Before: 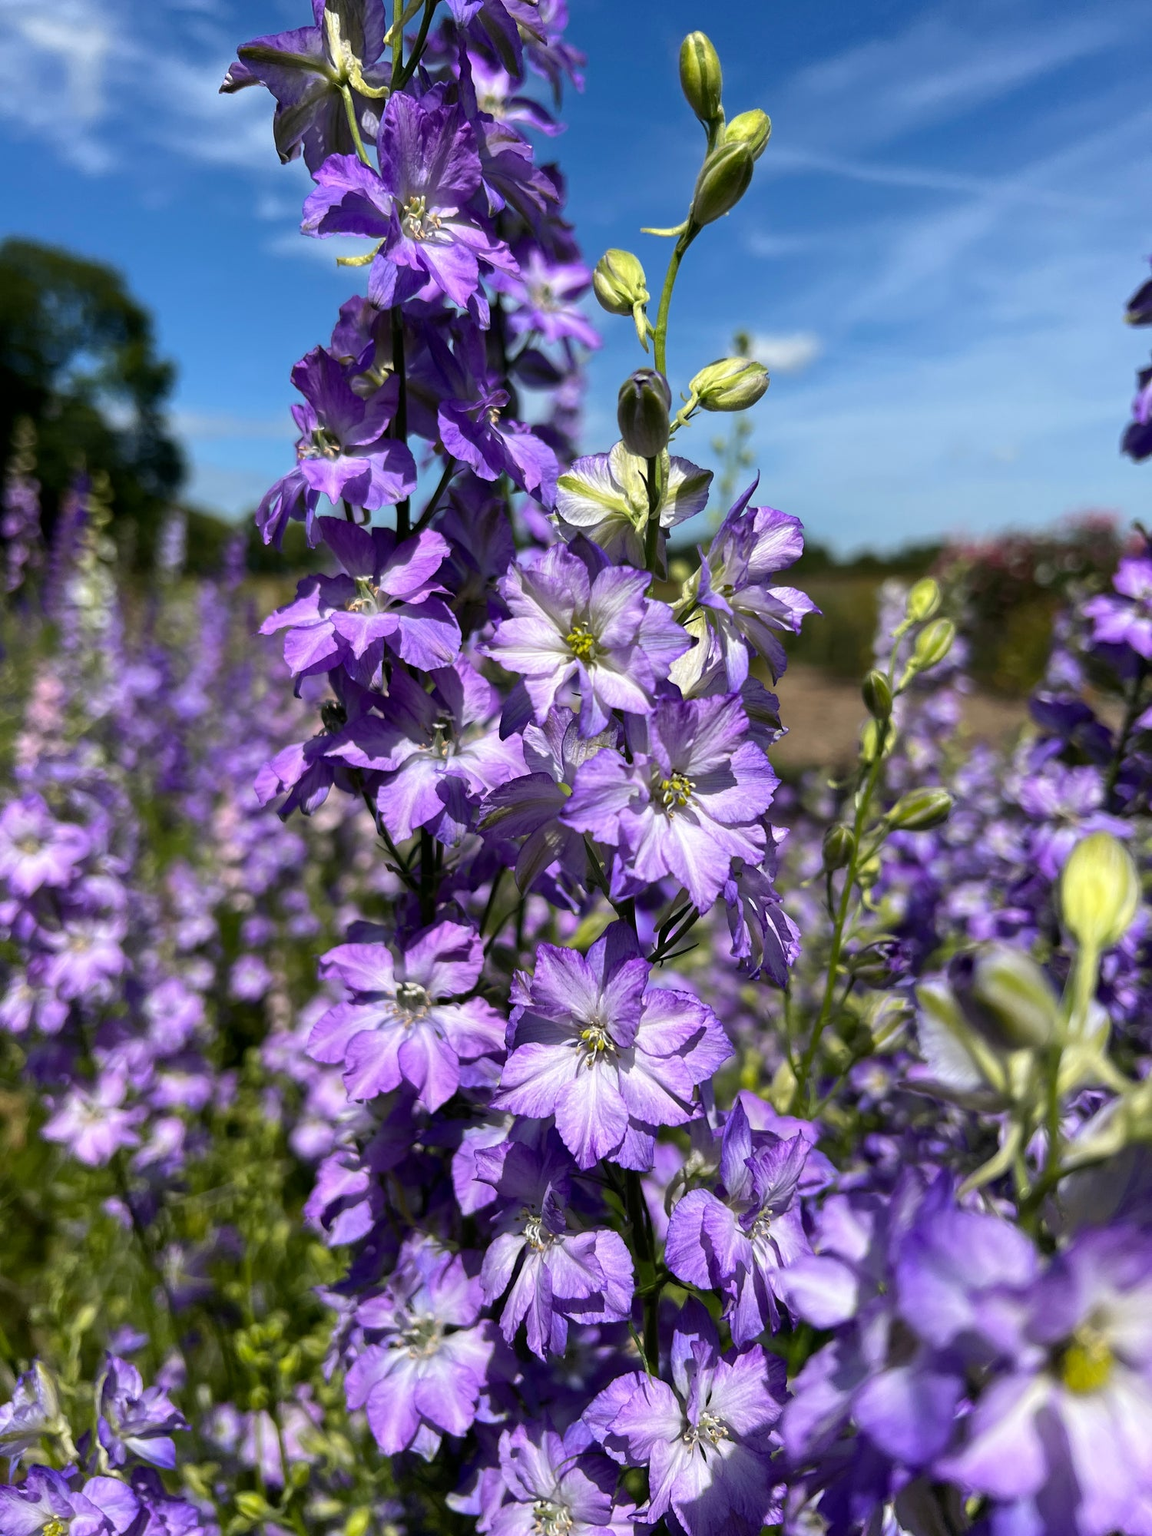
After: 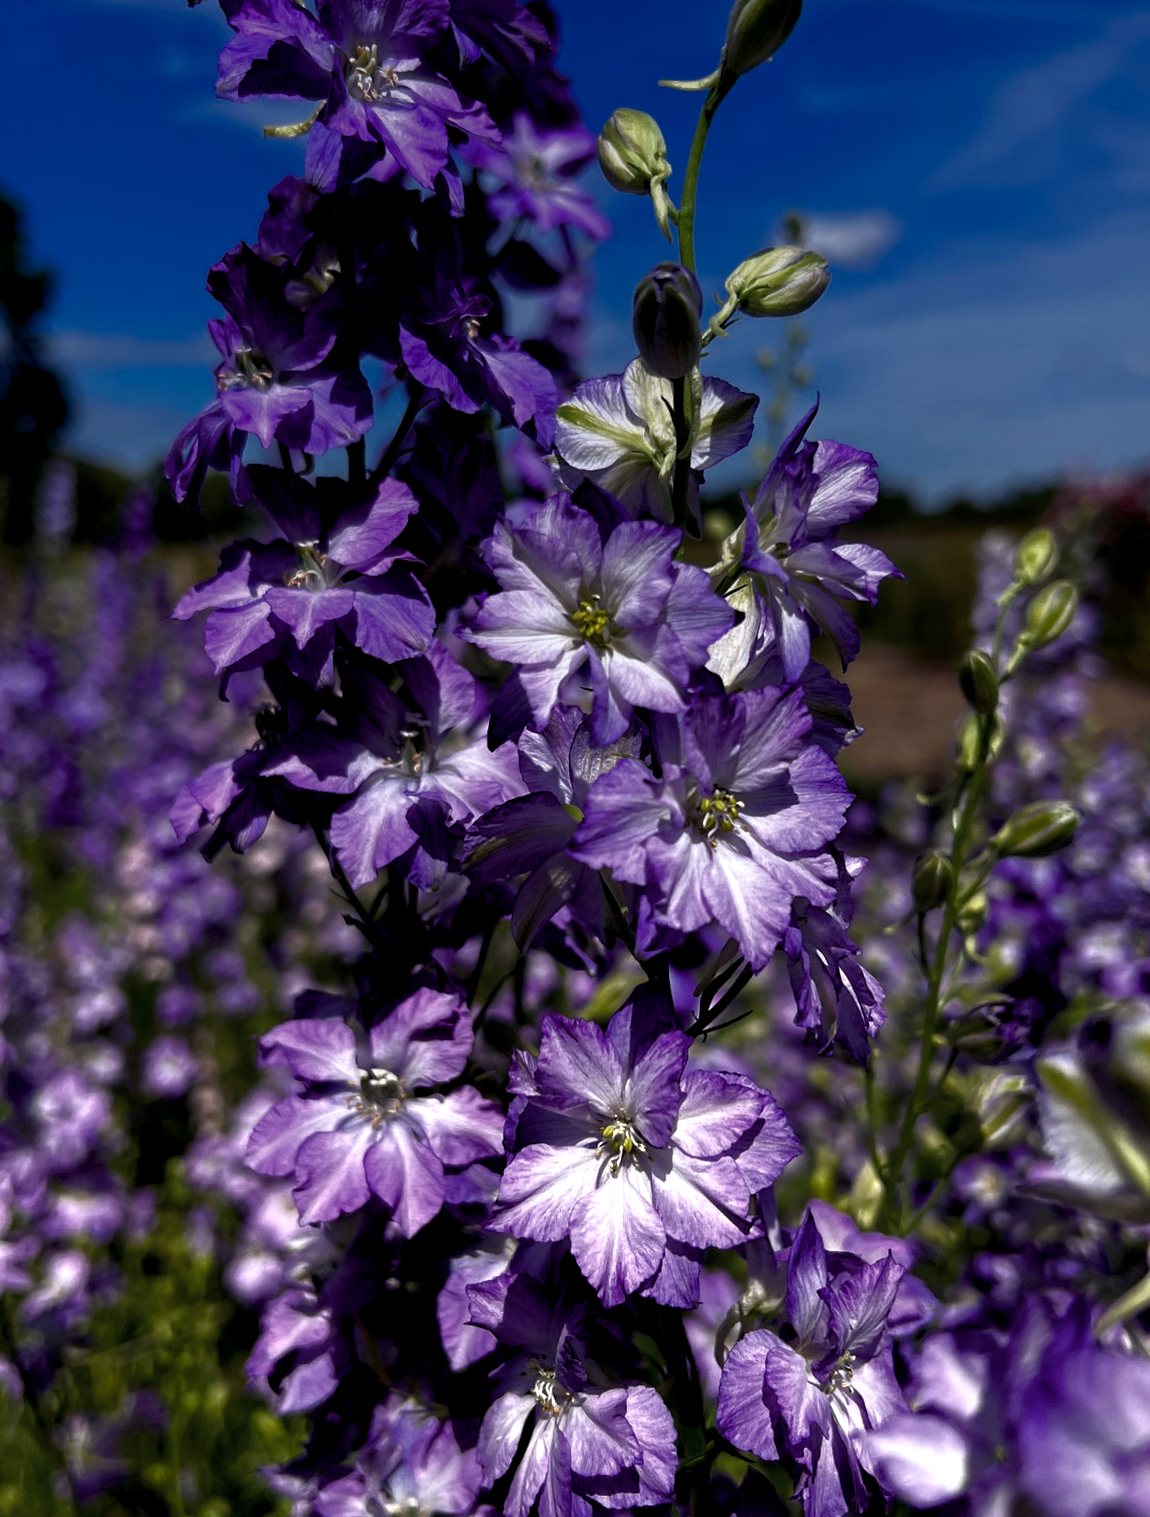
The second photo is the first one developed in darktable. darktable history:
graduated density: hue 238.83°, saturation 50%
shadows and highlights: shadows -21.3, highlights 100, soften with gaussian
rgb curve: curves: ch0 [(0, 0) (0.415, 0.237) (1, 1)]
color zones: curves: ch0 [(0, 0.5) (0.125, 0.4) (0.25, 0.5) (0.375, 0.4) (0.5, 0.4) (0.625, 0.35) (0.75, 0.35) (0.875, 0.5)]; ch1 [(0, 0.35) (0.125, 0.45) (0.25, 0.35) (0.375, 0.35) (0.5, 0.35) (0.625, 0.35) (0.75, 0.45) (0.875, 0.35)]; ch2 [(0, 0.6) (0.125, 0.5) (0.25, 0.5) (0.375, 0.6) (0.5, 0.6) (0.625, 0.5) (0.75, 0.5) (0.875, 0.5)]
color balance rgb: shadows lift › luminance -21.66%, shadows lift › chroma 6.57%, shadows lift › hue 270°, power › chroma 0.68%, power › hue 60°, highlights gain › luminance 6.08%, highlights gain › chroma 1.33%, highlights gain › hue 90°, global offset › luminance -0.87%, perceptual saturation grading › global saturation 26.86%, perceptual saturation grading › highlights -28.39%, perceptual saturation grading › mid-tones 15.22%, perceptual saturation grading › shadows 33.98%, perceptual brilliance grading › highlights 10%, perceptual brilliance grading › mid-tones 5%
rotate and perspective: rotation -1.17°, automatic cropping off
vibrance: on, module defaults
crop and rotate: left 11.831%, top 11.346%, right 13.429%, bottom 13.899%
